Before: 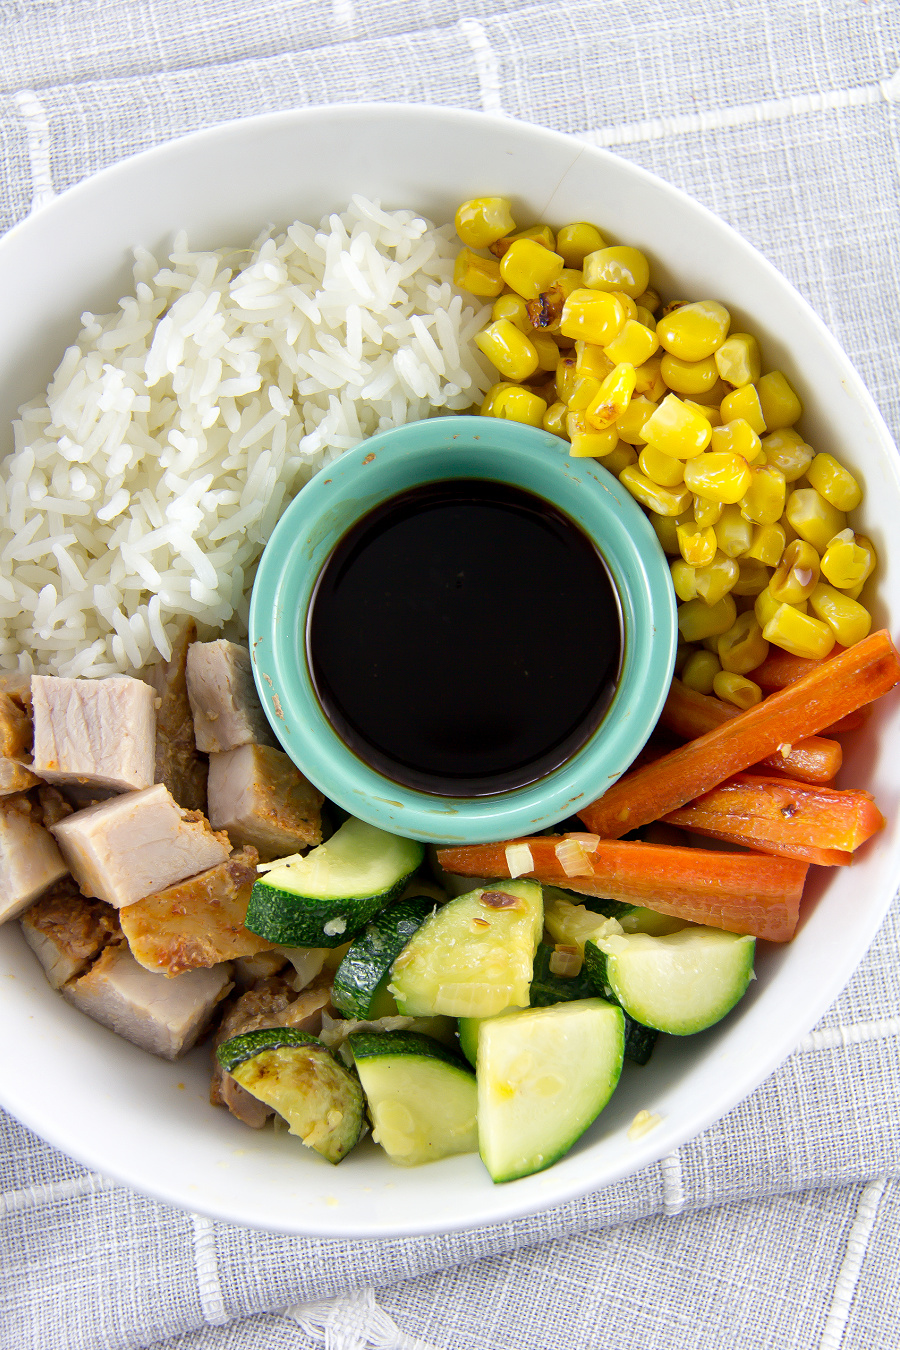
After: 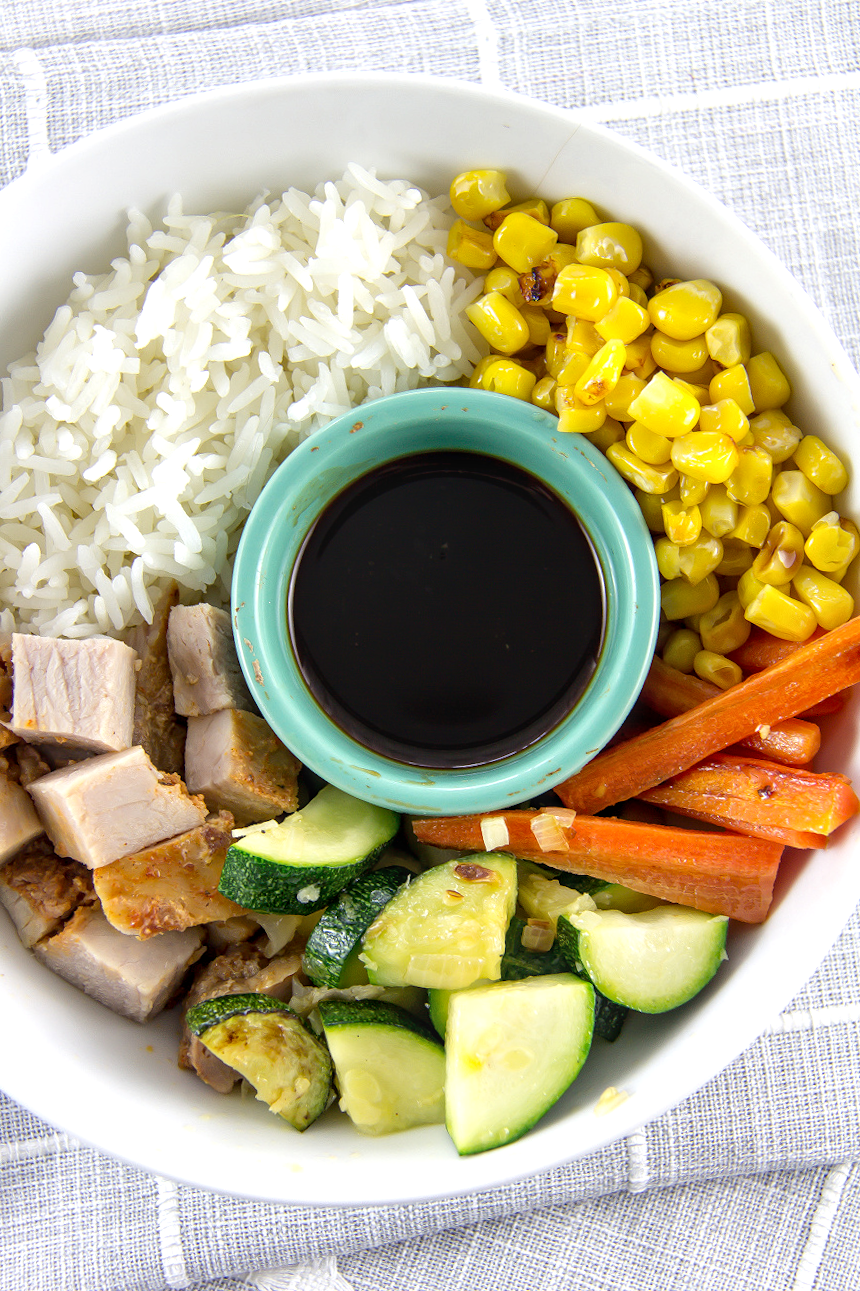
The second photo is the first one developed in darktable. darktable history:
local contrast: on, module defaults
crop and rotate: angle -1.76°
exposure: exposure 0.205 EV, compensate highlight preservation false
